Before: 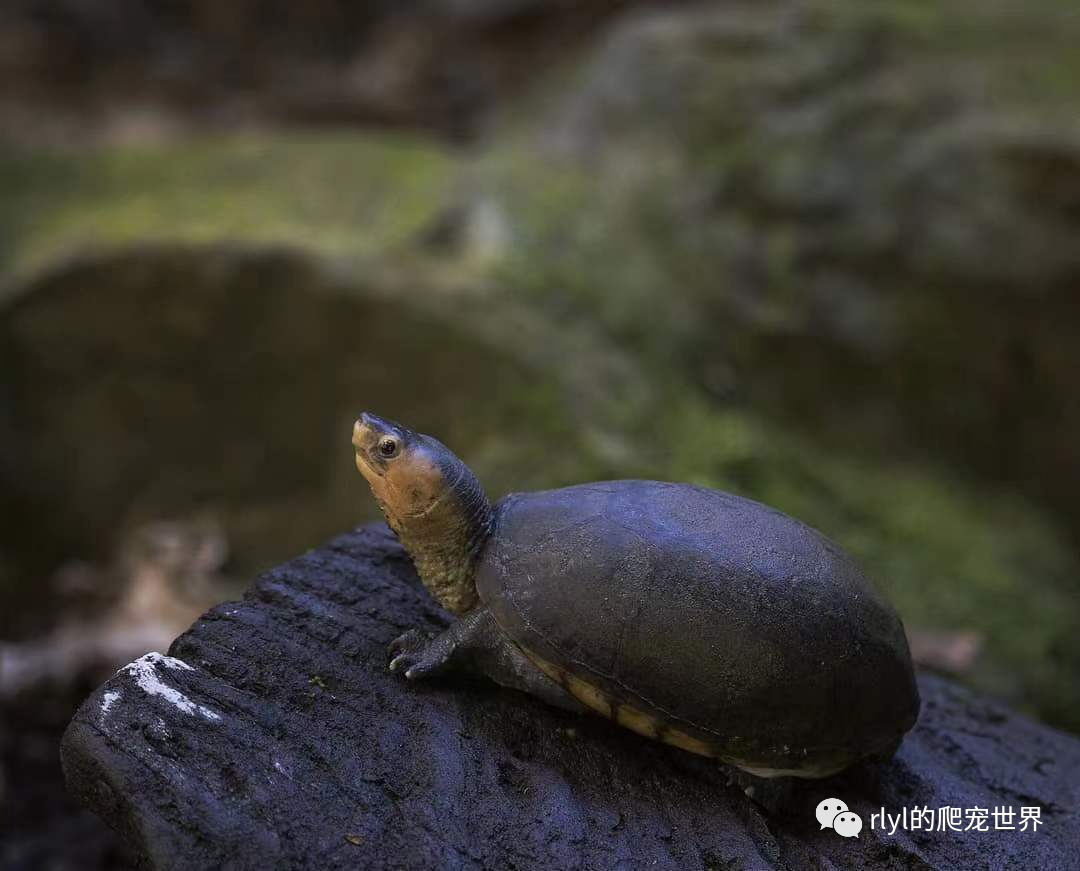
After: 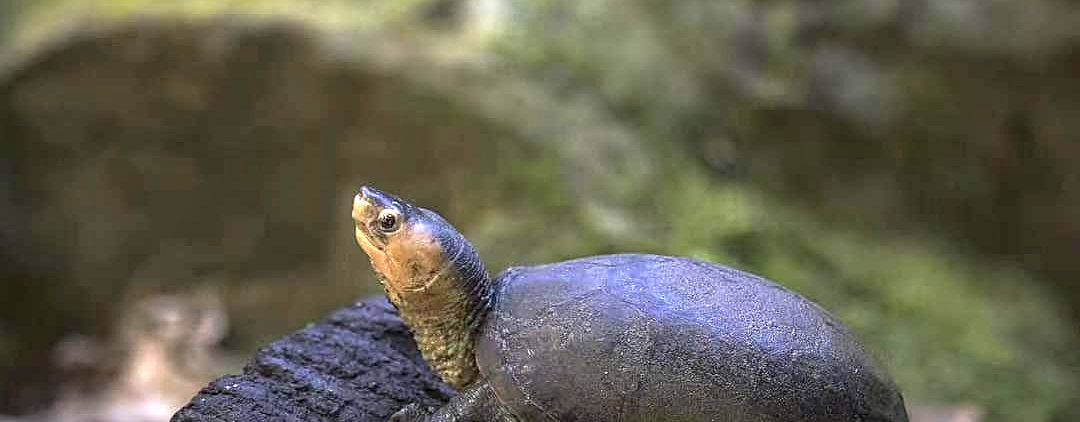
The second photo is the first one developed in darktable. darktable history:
exposure: black level correction 0, exposure 1.366 EV, compensate highlight preservation false
crop and rotate: top 26.112%, bottom 25.346%
sharpen: on, module defaults
local contrast: on, module defaults
